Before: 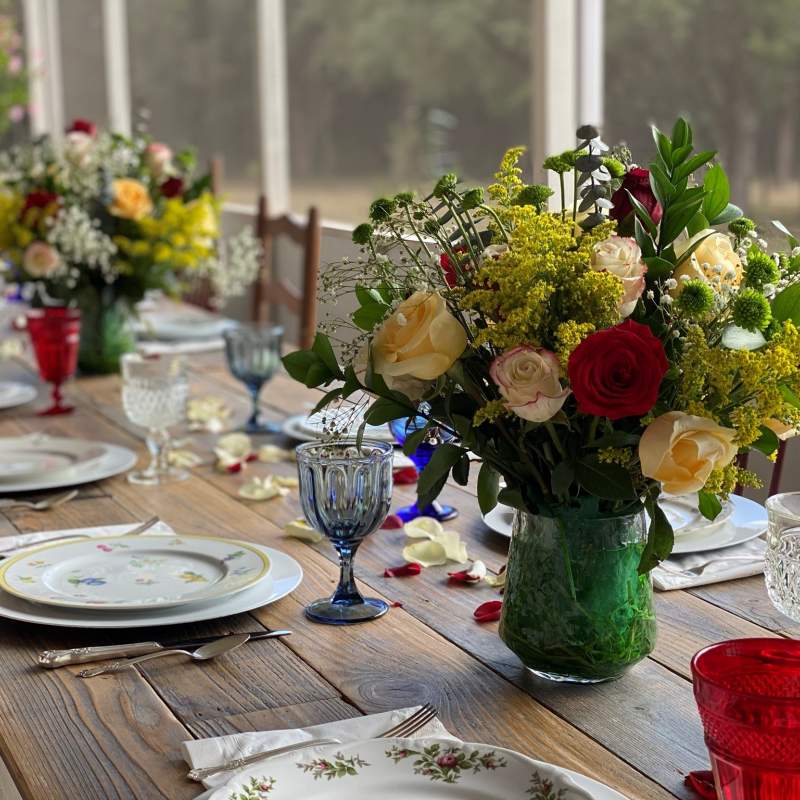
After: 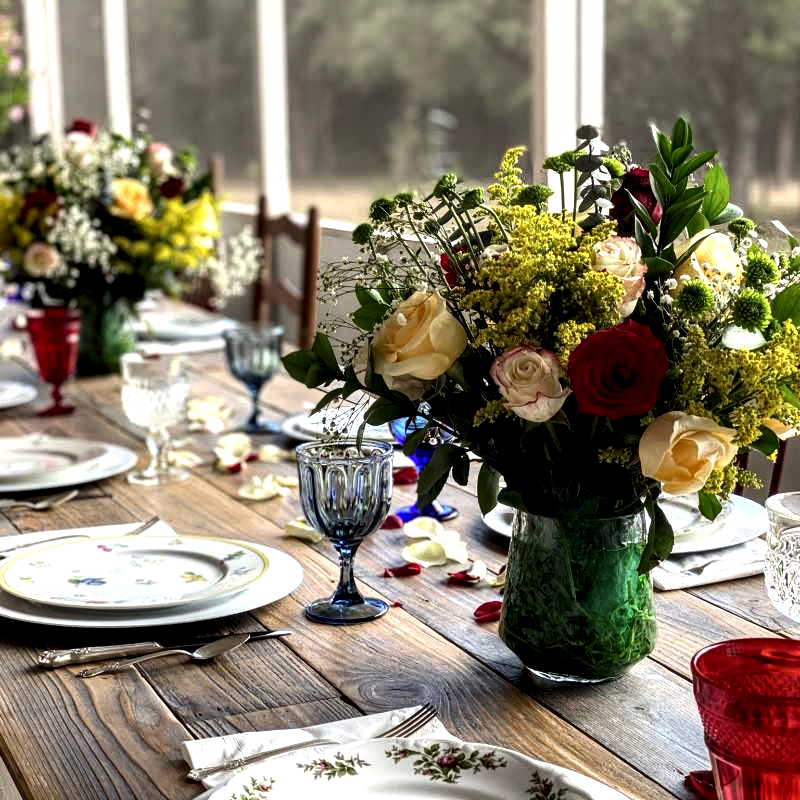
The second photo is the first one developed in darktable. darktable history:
local contrast: highlights 65%, shadows 53%, detail 169%, midtone range 0.518
tone equalizer: -8 EV -0.778 EV, -7 EV -0.721 EV, -6 EV -0.603 EV, -5 EV -0.399 EV, -3 EV 0.391 EV, -2 EV 0.6 EV, -1 EV 0.691 EV, +0 EV 0.759 EV, edges refinement/feathering 500, mask exposure compensation -1.57 EV, preserve details guided filter
